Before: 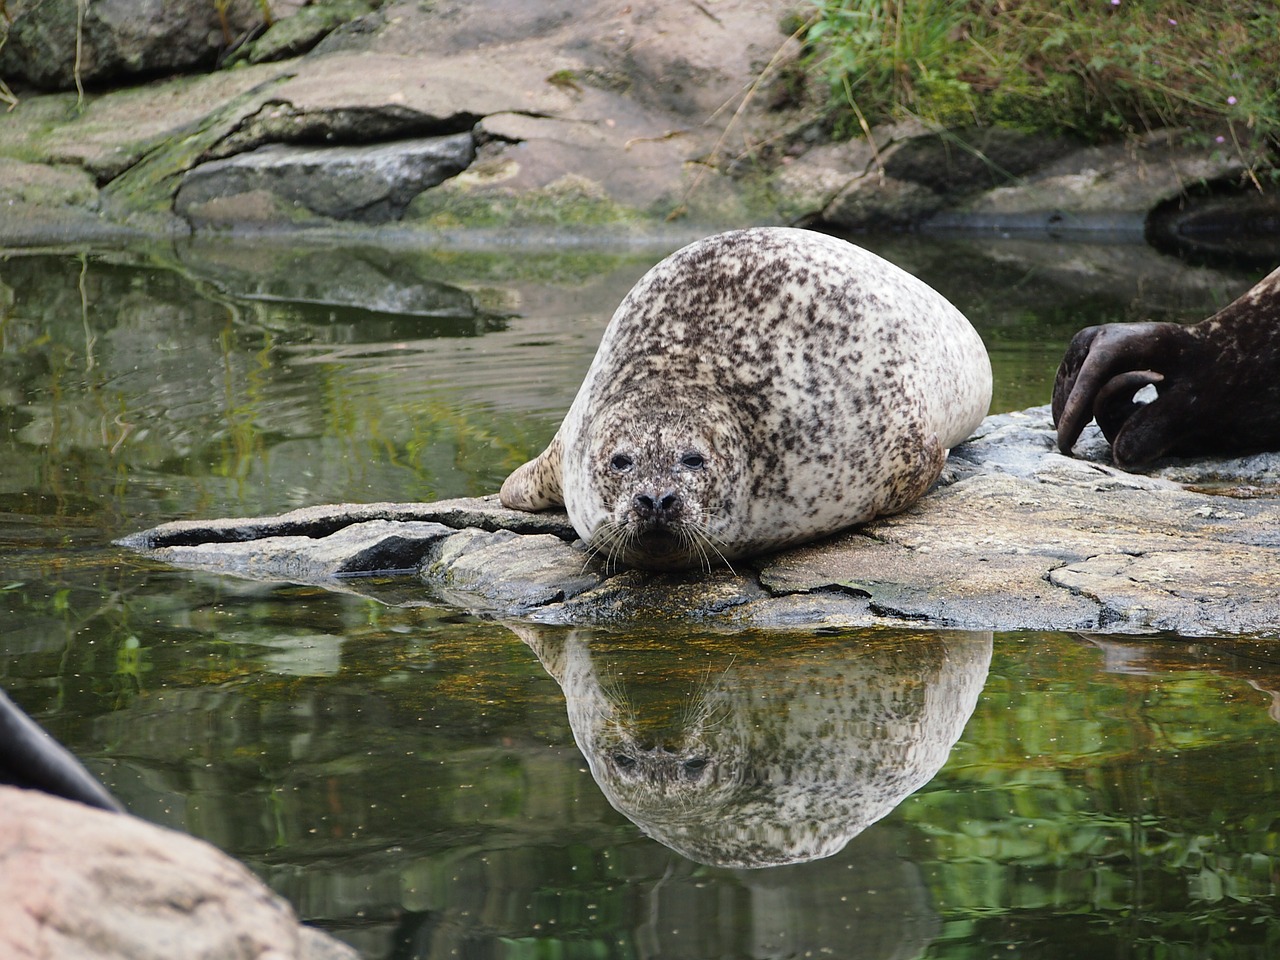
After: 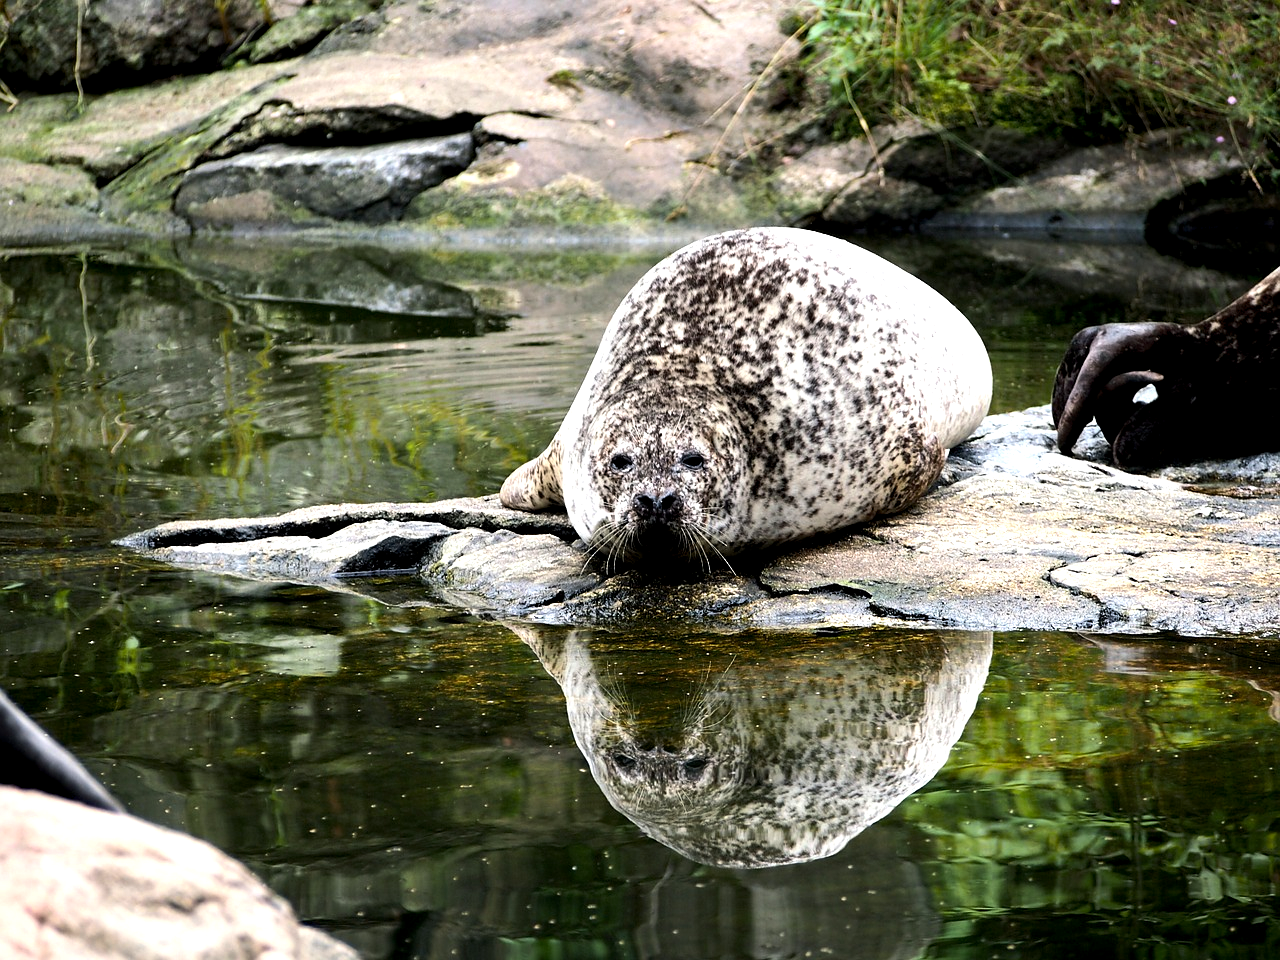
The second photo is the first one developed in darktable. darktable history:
color balance rgb: shadows lift › luminance -9.946%, shadows lift › chroma 0.866%, shadows lift › hue 115.59°, global offset › luminance -0.85%, perceptual saturation grading › global saturation 0.85%, perceptual brilliance grading › highlights 4.816%, perceptual brilliance grading › shadows -9.345%, global vibrance 20%
tone equalizer: -8 EV -0.775 EV, -7 EV -0.723 EV, -6 EV -0.62 EV, -5 EV -0.41 EV, -3 EV 0.396 EV, -2 EV 0.6 EV, -1 EV 0.677 EV, +0 EV 0.777 EV, edges refinement/feathering 500, mask exposure compensation -1.57 EV, preserve details no
